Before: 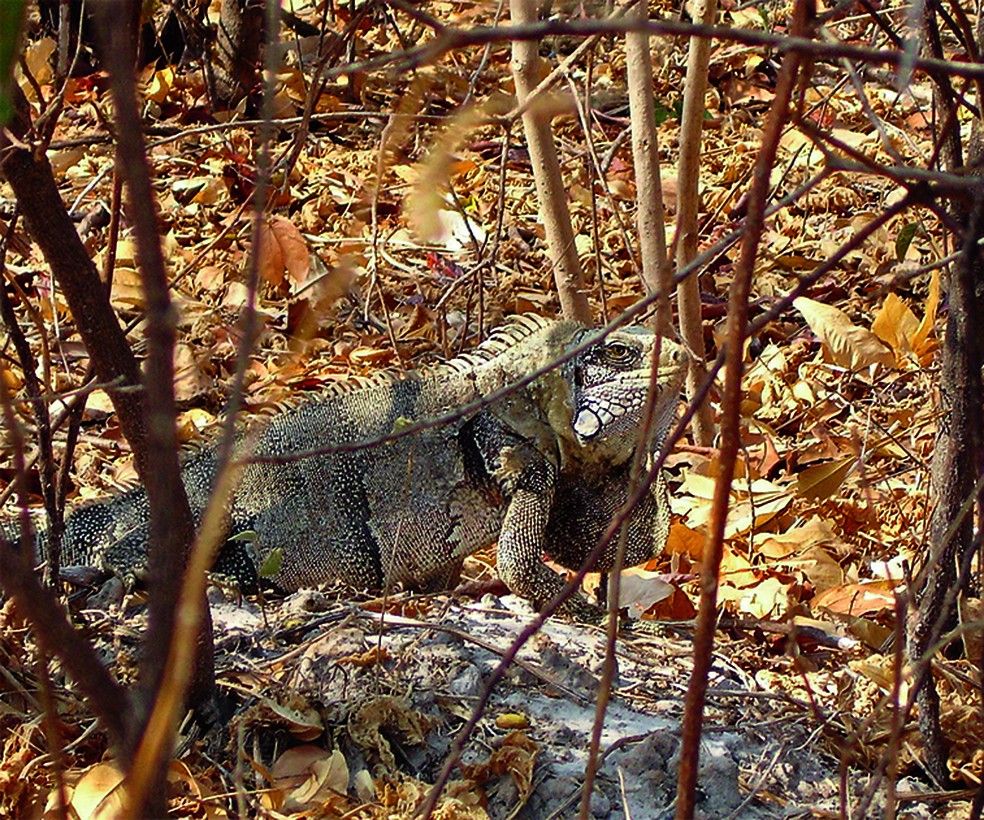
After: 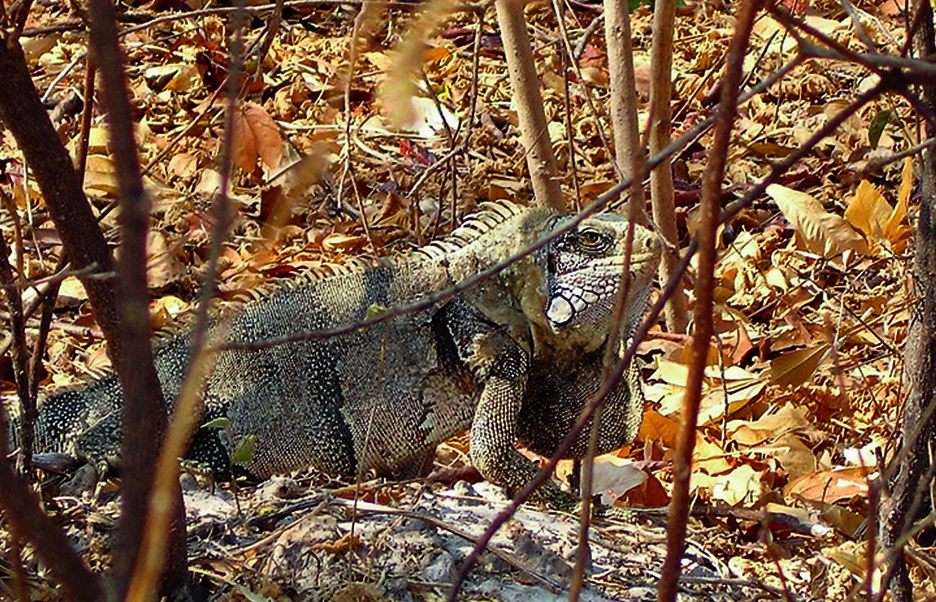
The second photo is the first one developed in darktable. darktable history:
exposure: exposure -0.04 EV, compensate exposure bias true, compensate highlight preservation false
crop and rotate: left 2.853%, top 13.808%, right 1.965%, bottom 12.695%
